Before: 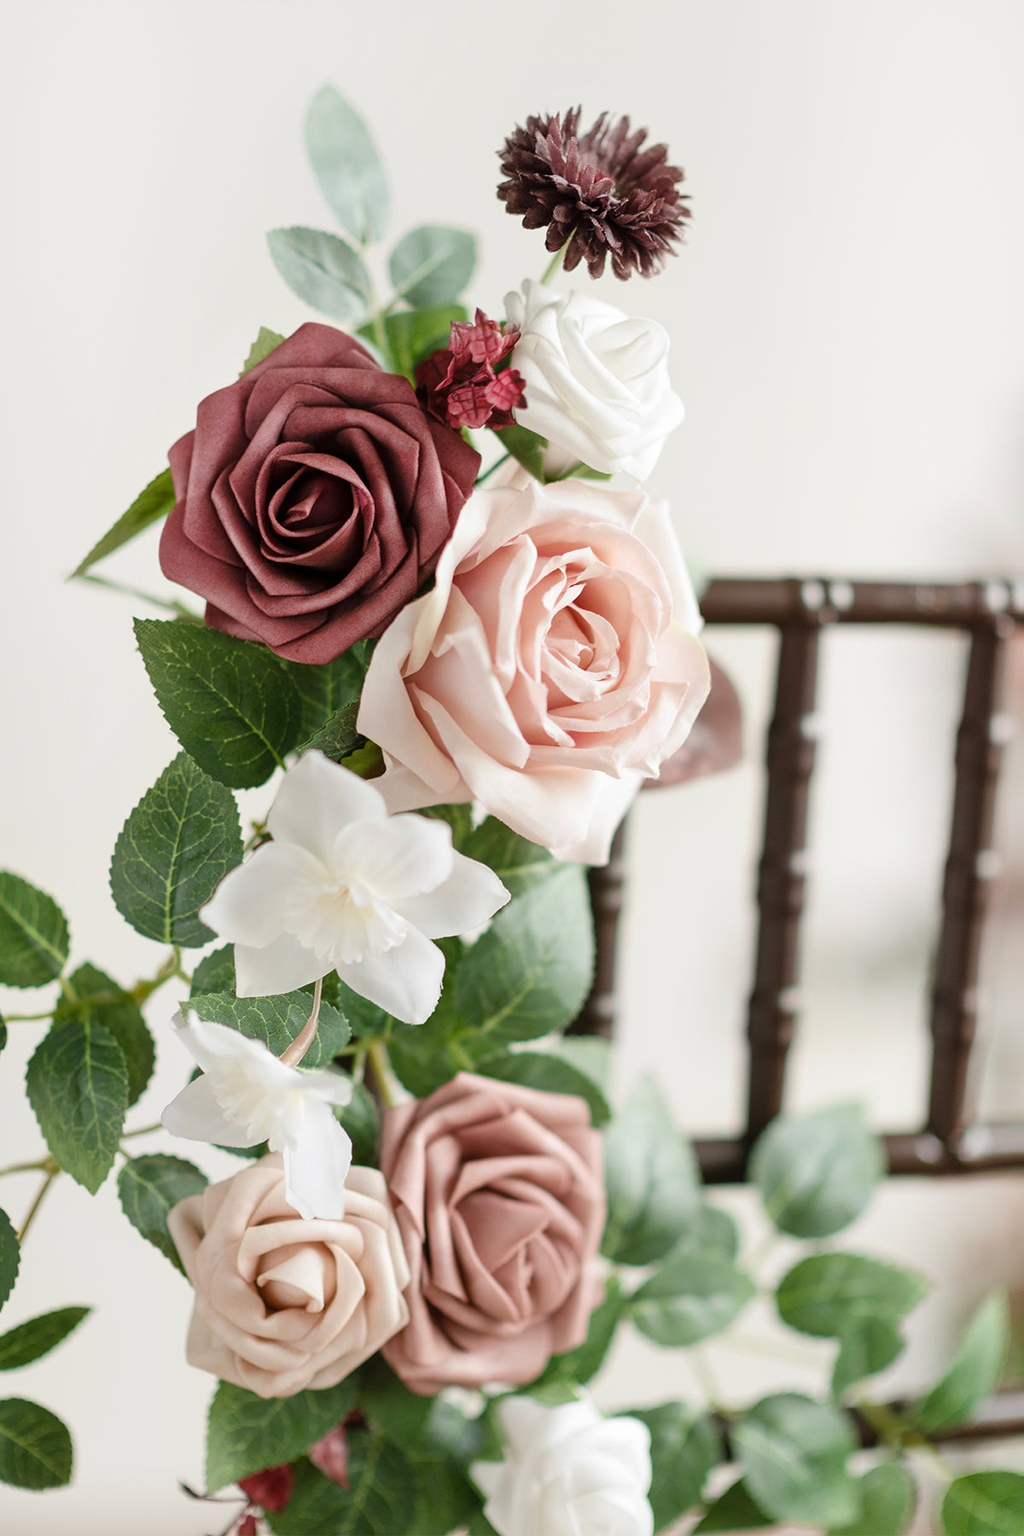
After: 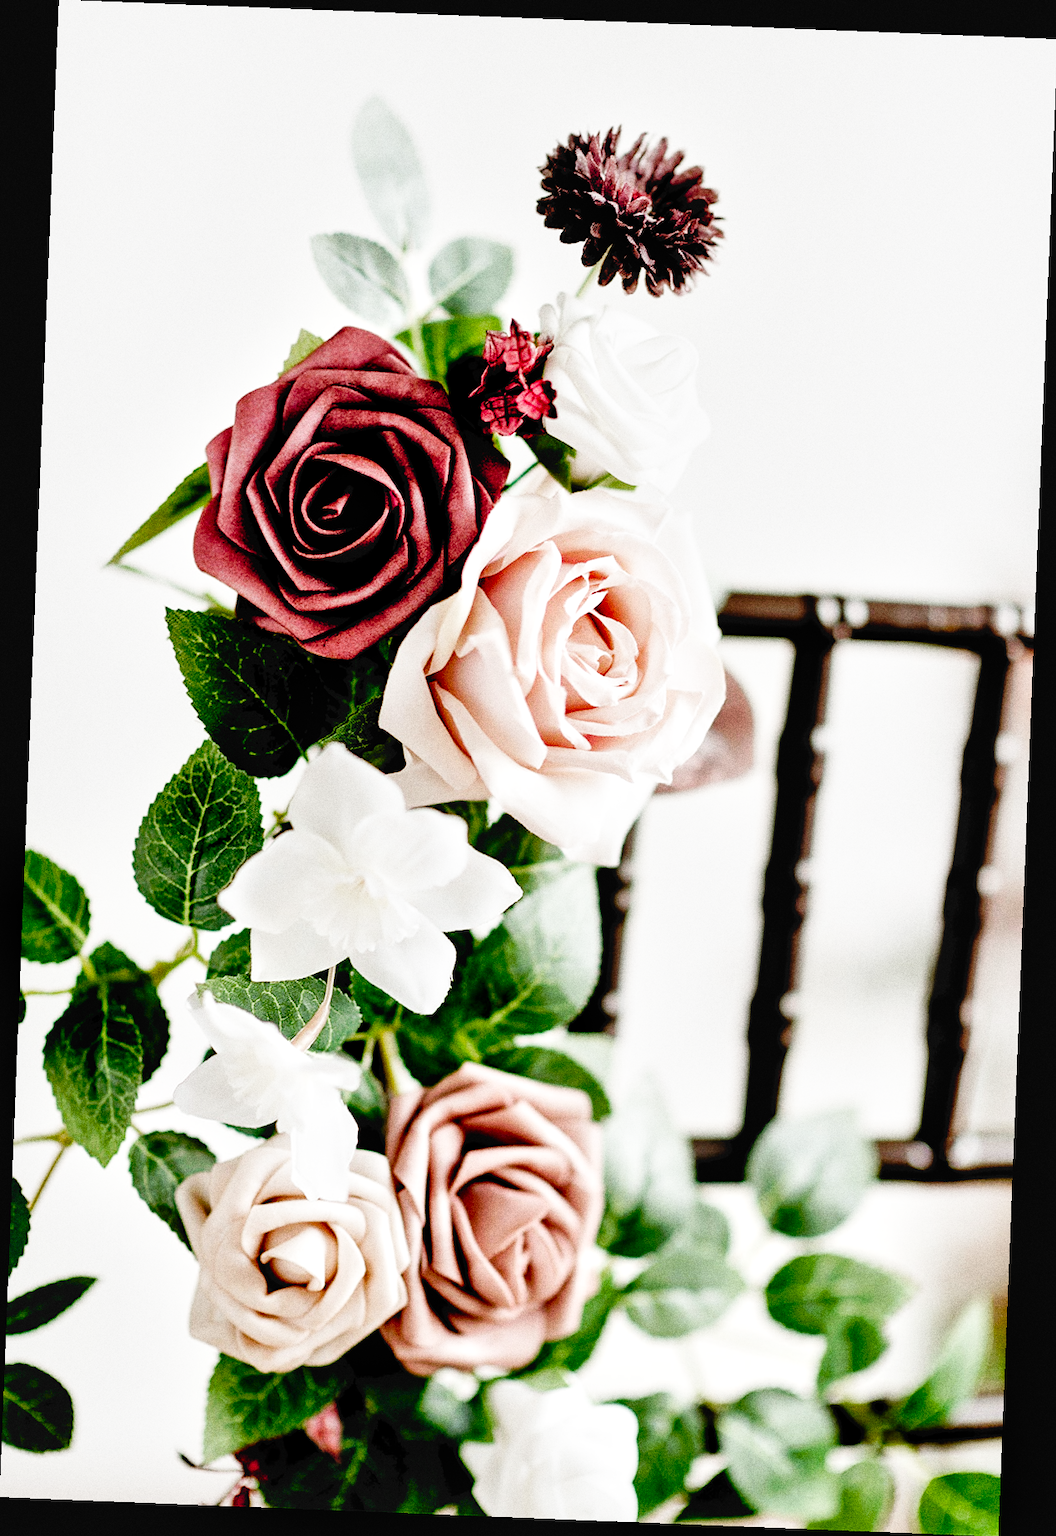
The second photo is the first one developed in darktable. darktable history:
grain: coarseness 0.09 ISO, strength 40%
rotate and perspective: rotation 2.27°, automatic cropping off
contrast brightness saturation: saturation 0.18
tone curve: curves: ch0 [(0, 0) (0.003, 0.047) (0.011, 0.047) (0.025, 0.047) (0.044, 0.049) (0.069, 0.051) (0.1, 0.062) (0.136, 0.086) (0.177, 0.125) (0.224, 0.178) (0.277, 0.246) (0.335, 0.324) (0.399, 0.407) (0.468, 0.48) (0.543, 0.57) (0.623, 0.675) (0.709, 0.772) (0.801, 0.876) (0.898, 0.963) (1, 1)], preserve colors none
tone equalizer: -8 EV -0.75 EV, -7 EV -0.7 EV, -6 EV -0.6 EV, -5 EV -0.4 EV, -3 EV 0.4 EV, -2 EV 0.6 EV, -1 EV 0.7 EV, +0 EV 0.75 EV, edges refinement/feathering 500, mask exposure compensation -1.57 EV, preserve details no
filmic rgb: black relative exposure -2.85 EV, white relative exposure 4.56 EV, hardness 1.77, contrast 1.25, preserve chrominance no, color science v5 (2021)
local contrast: mode bilateral grid, contrast 25, coarseness 47, detail 151%, midtone range 0.2
